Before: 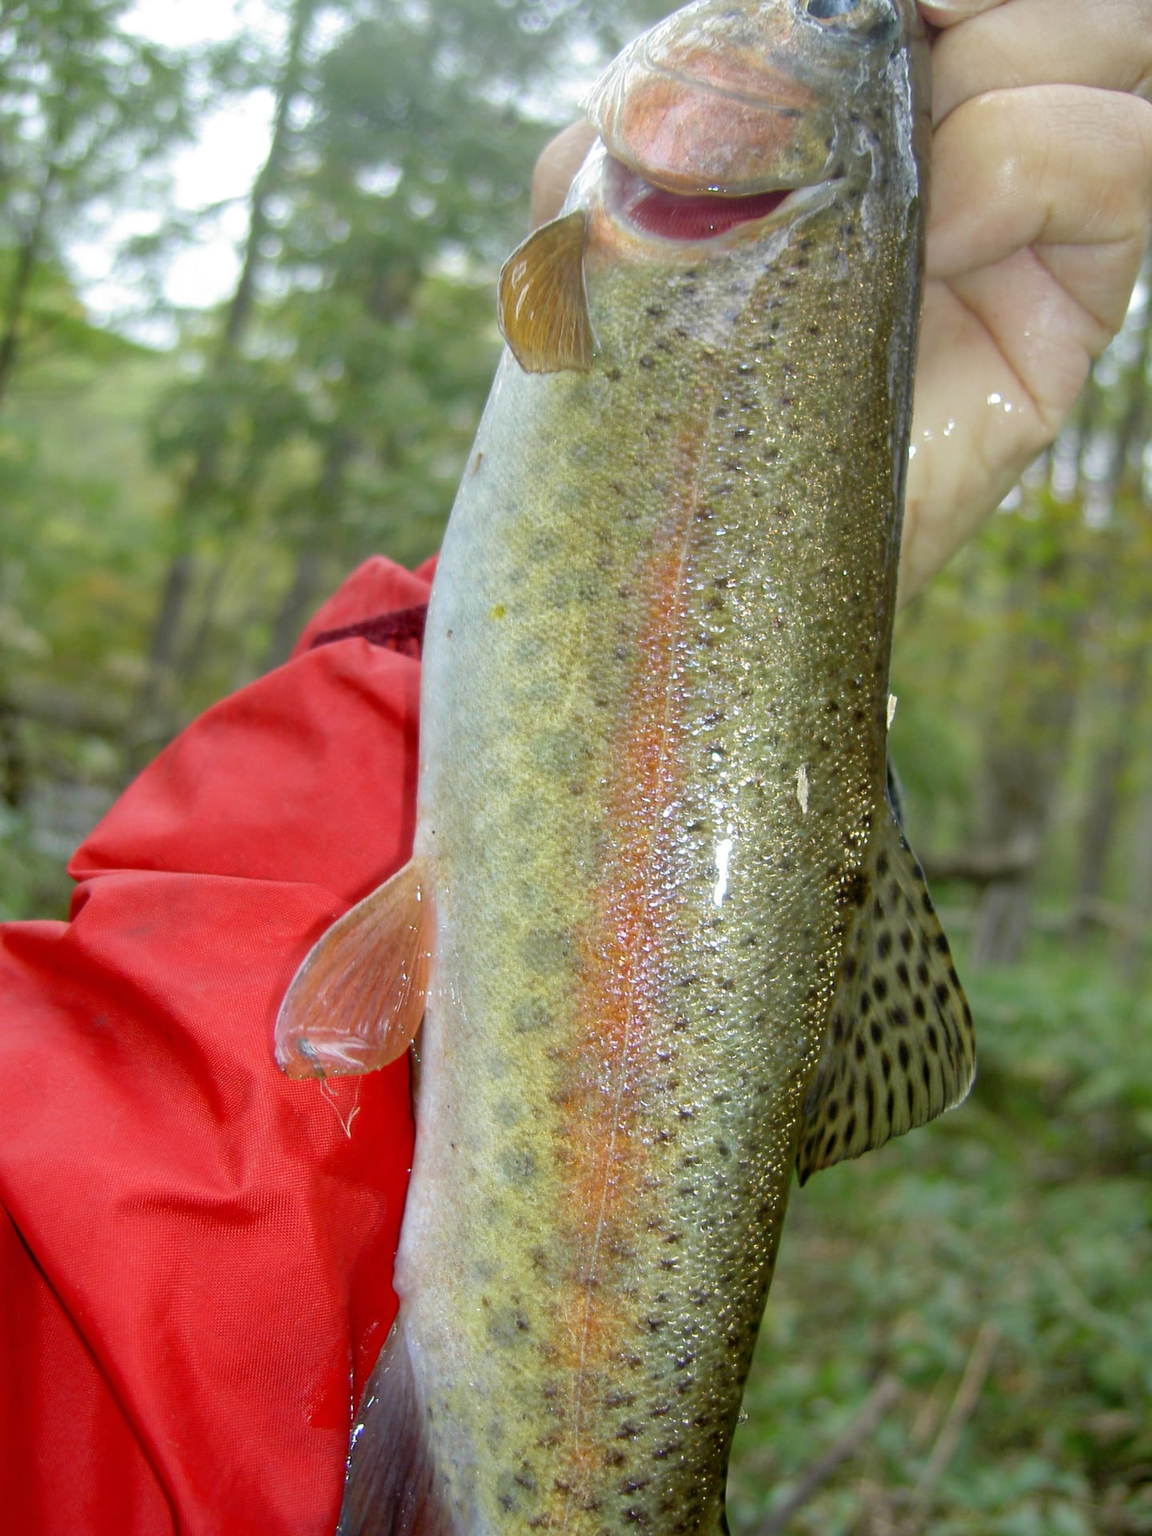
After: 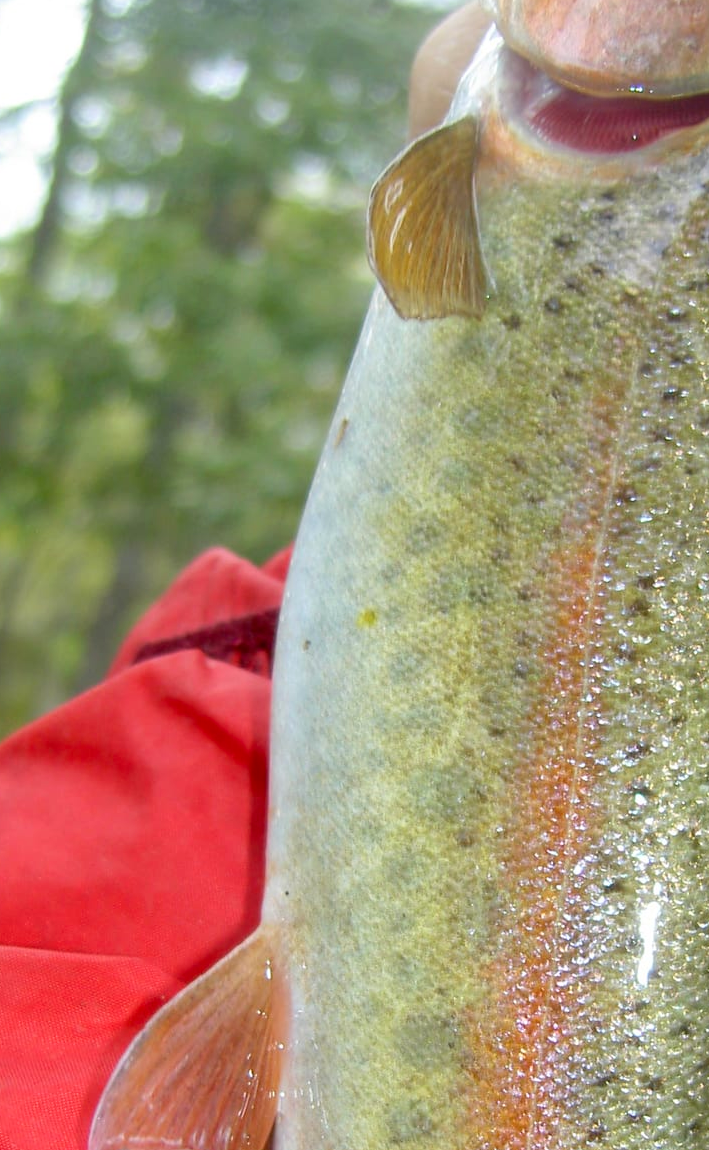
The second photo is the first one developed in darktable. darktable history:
contrast brightness saturation: contrast 0.097, brightness 0.034, saturation 0.093
crop: left 17.77%, top 7.688%, right 32.943%, bottom 32.416%
